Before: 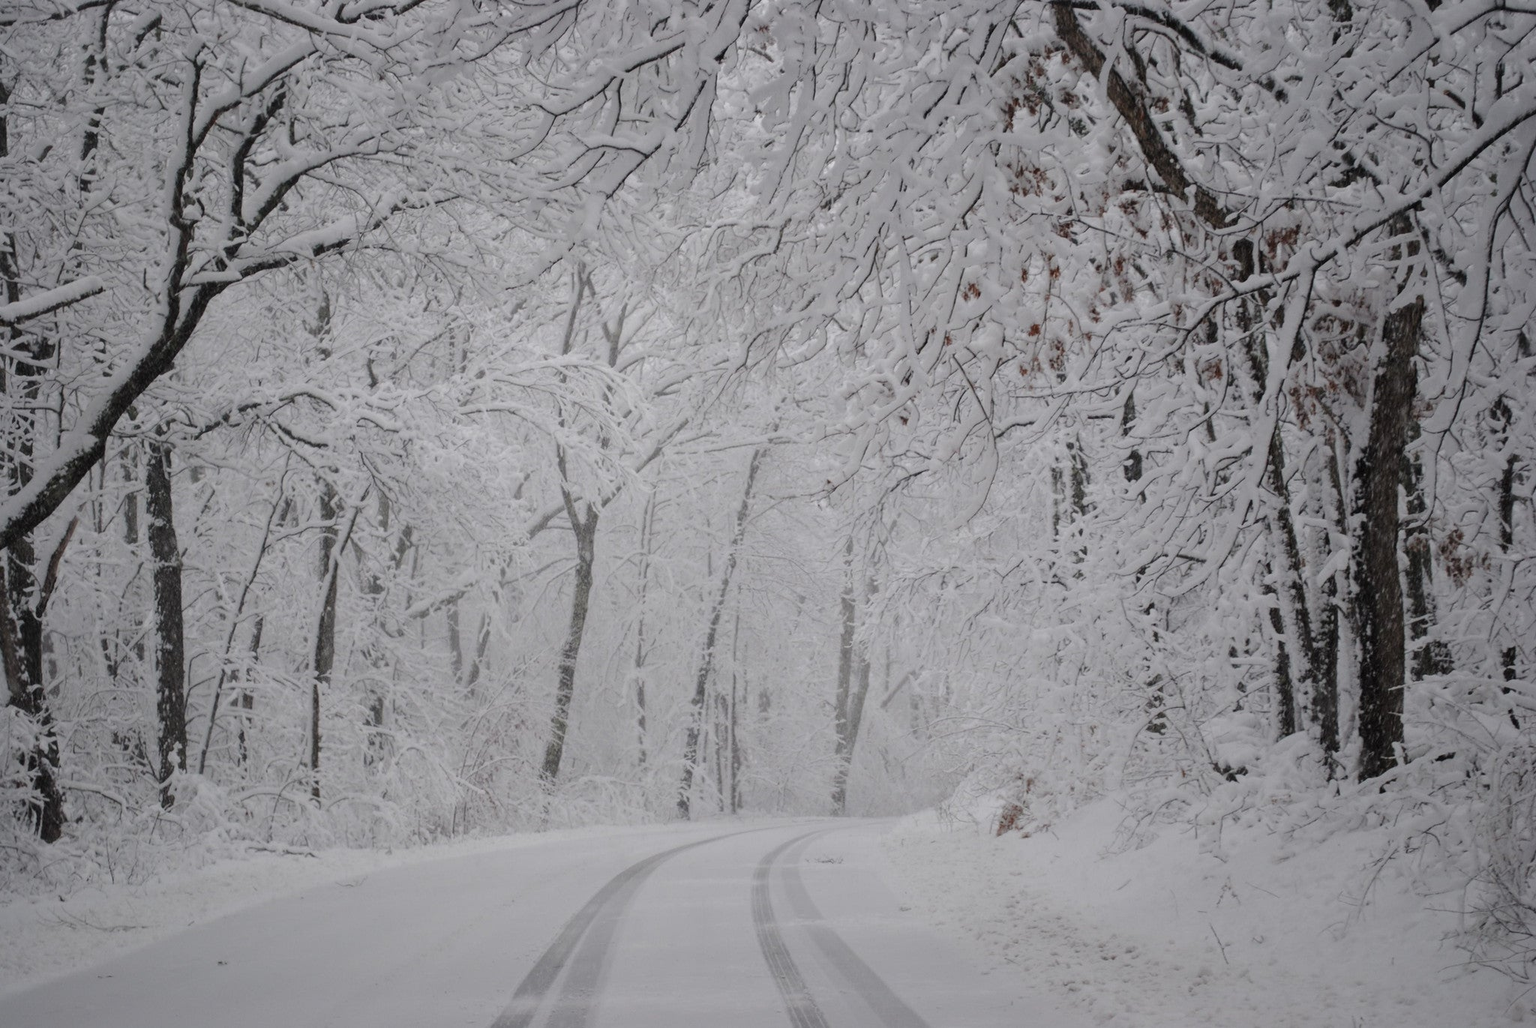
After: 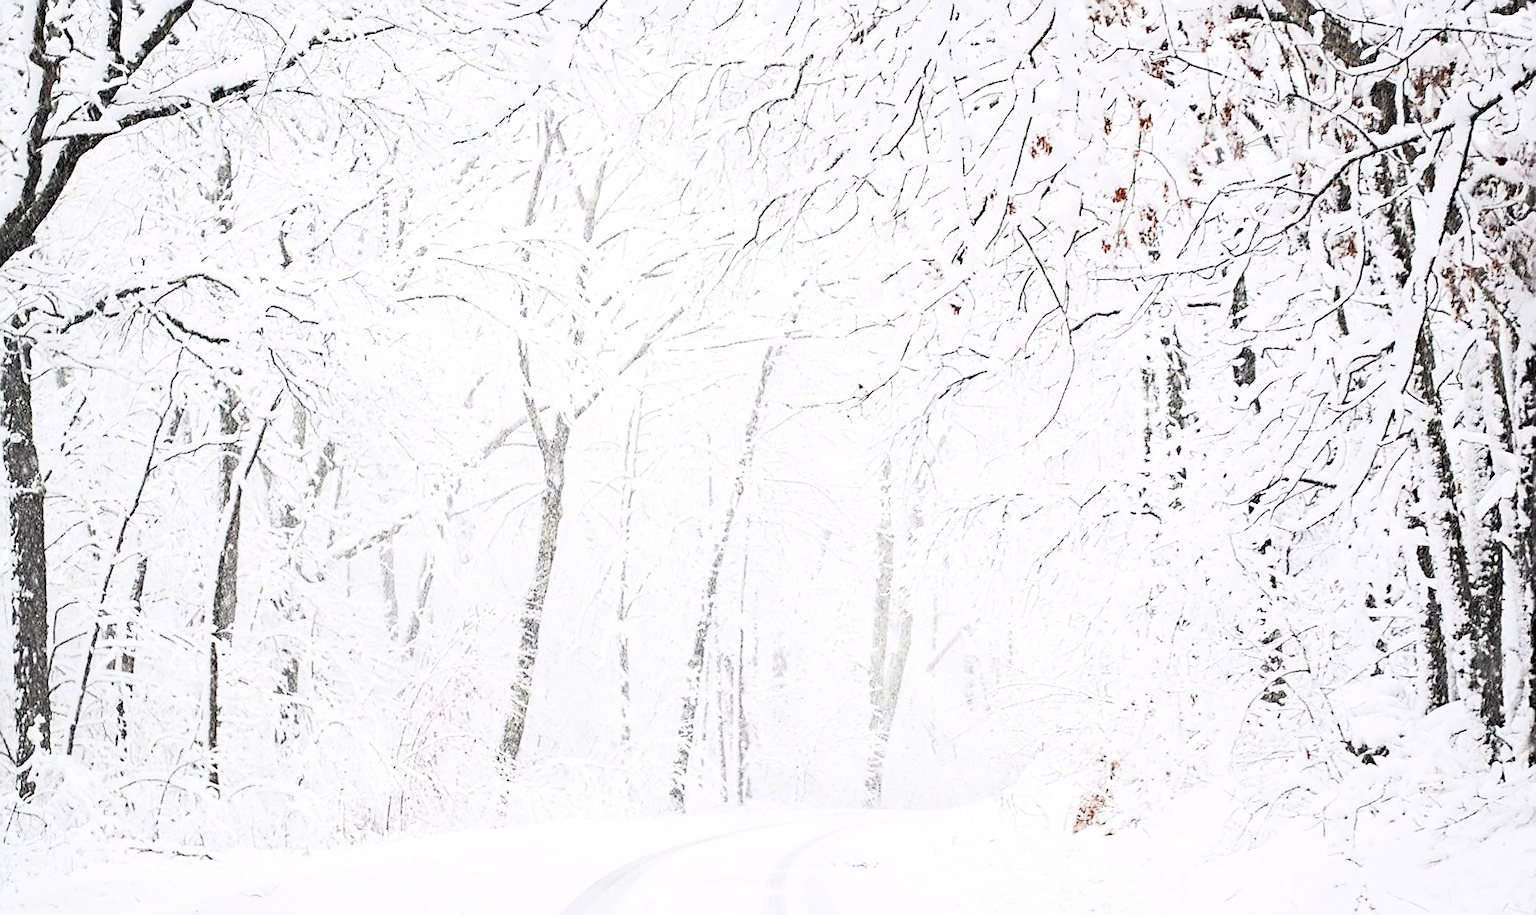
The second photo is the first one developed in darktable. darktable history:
contrast brightness saturation: contrast 0.378, brightness 0.525
crop: left 9.546%, top 17.073%, right 11.125%, bottom 12.315%
exposure: black level correction 0, exposure 1.2 EV, compensate highlight preservation false
haze removal: compatibility mode true, adaptive false
sharpen: radius 1.422, amount 1.235, threshold 0.666
